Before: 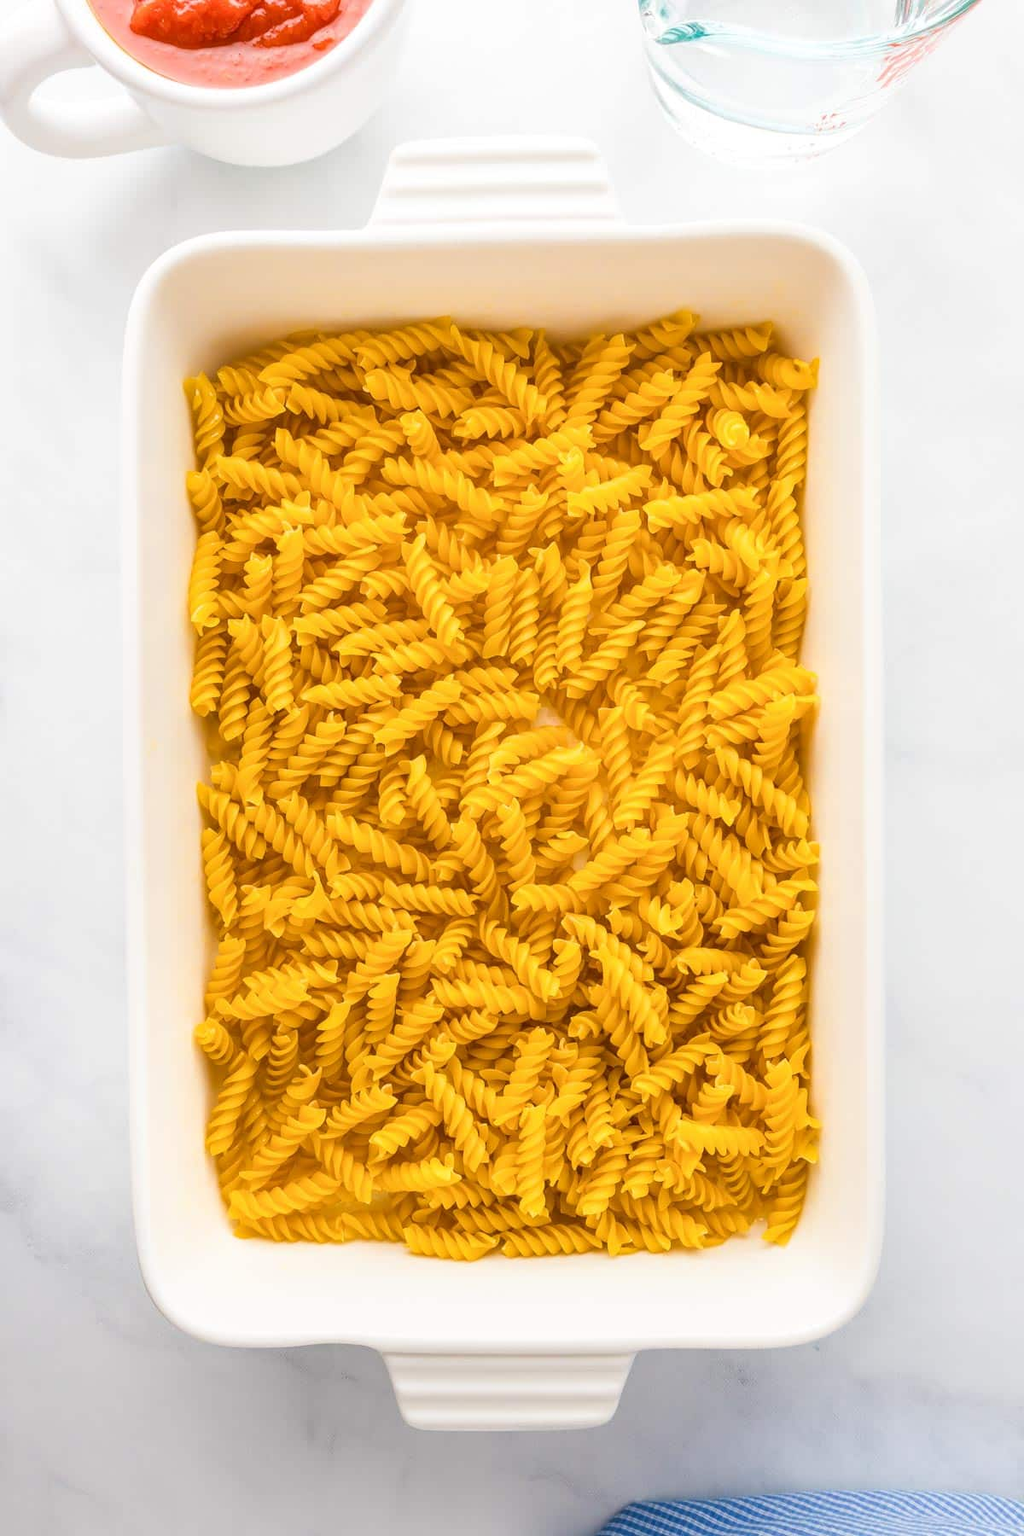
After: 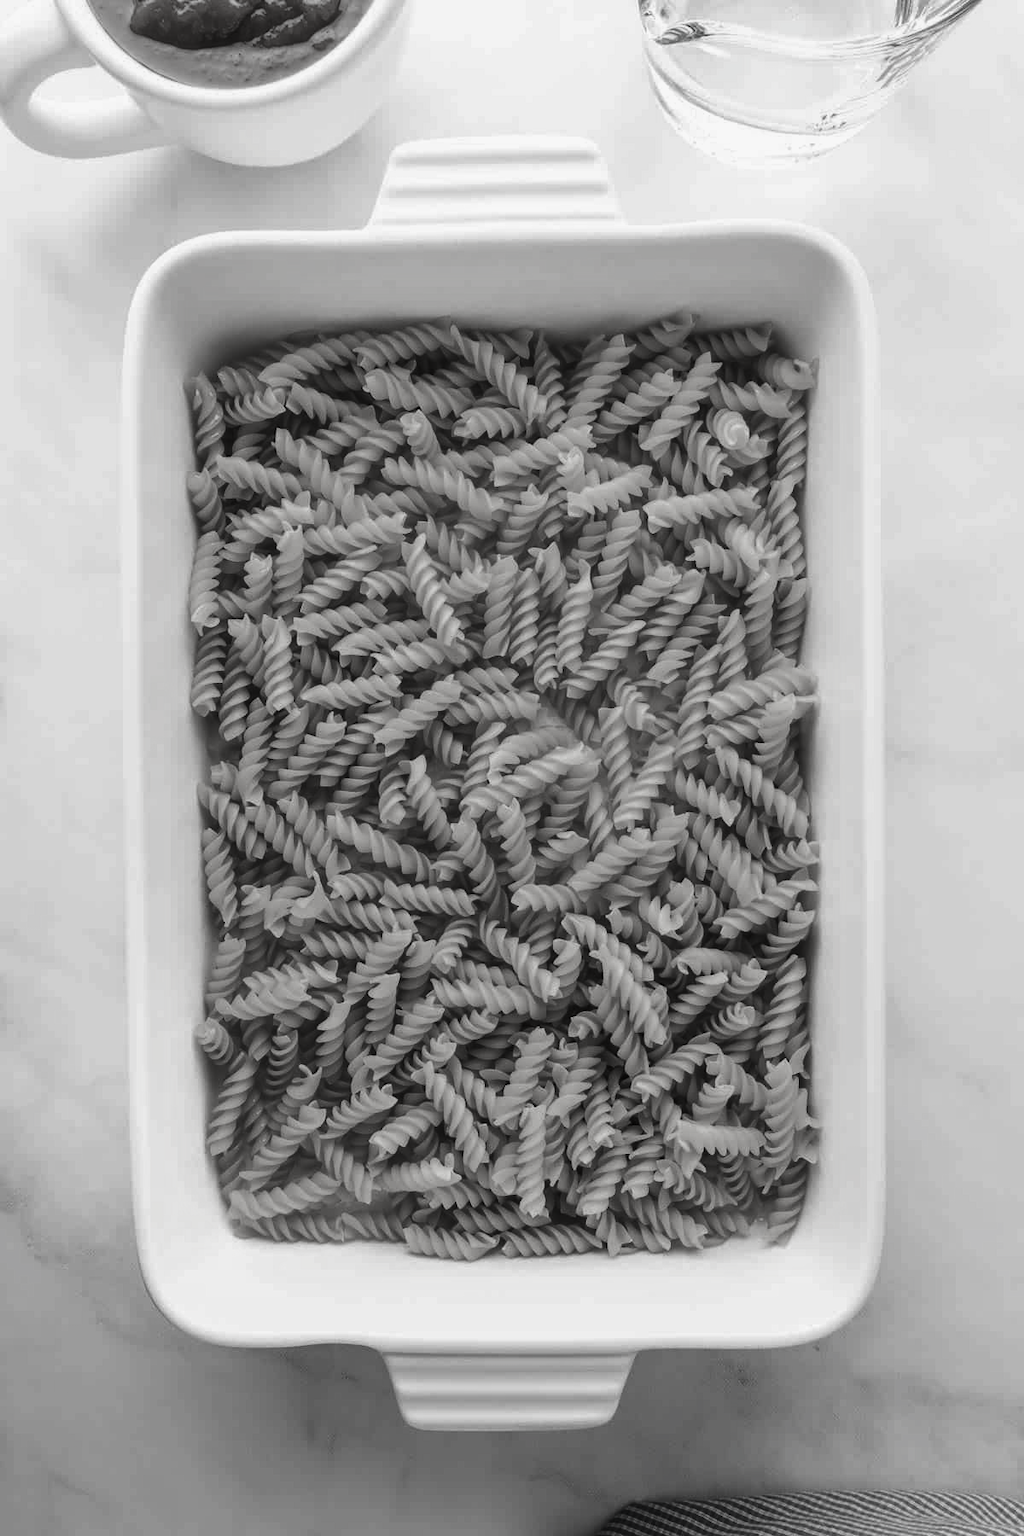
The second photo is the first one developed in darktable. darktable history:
contrast brightness saturation: contrast -0.025, brightness -0.6, saturation -0.989
